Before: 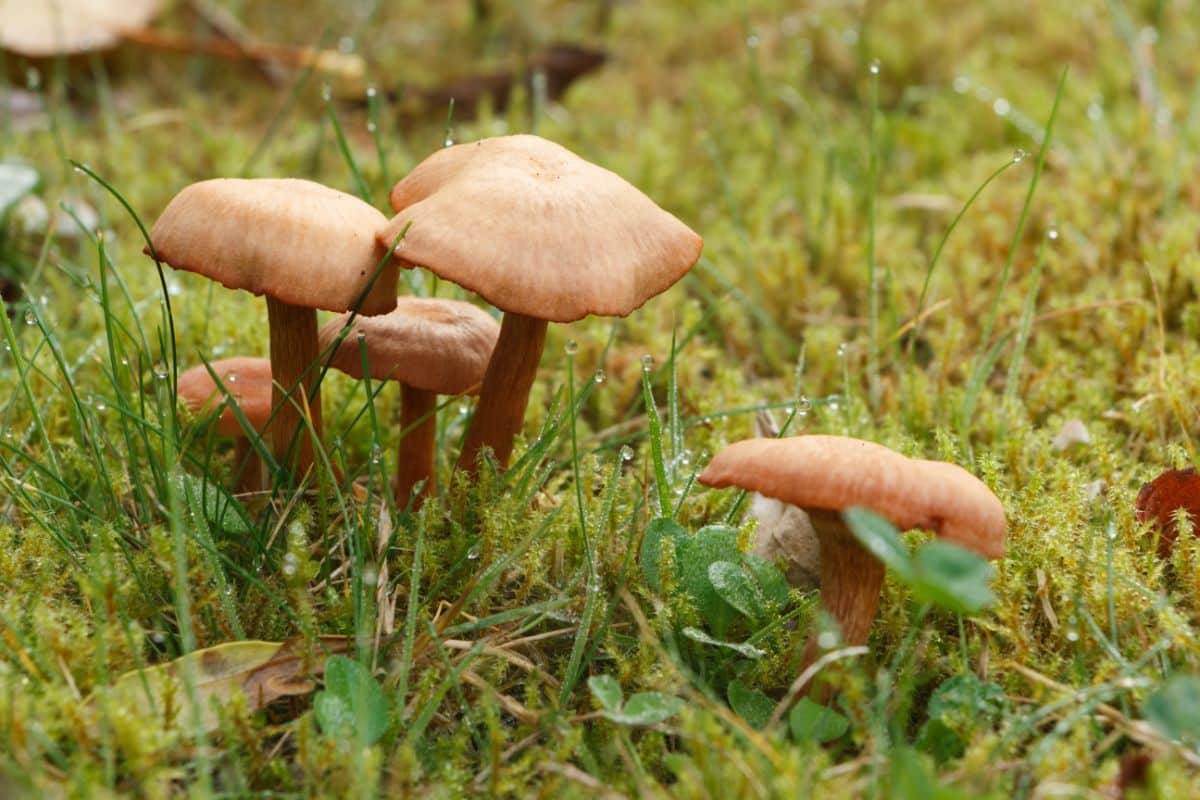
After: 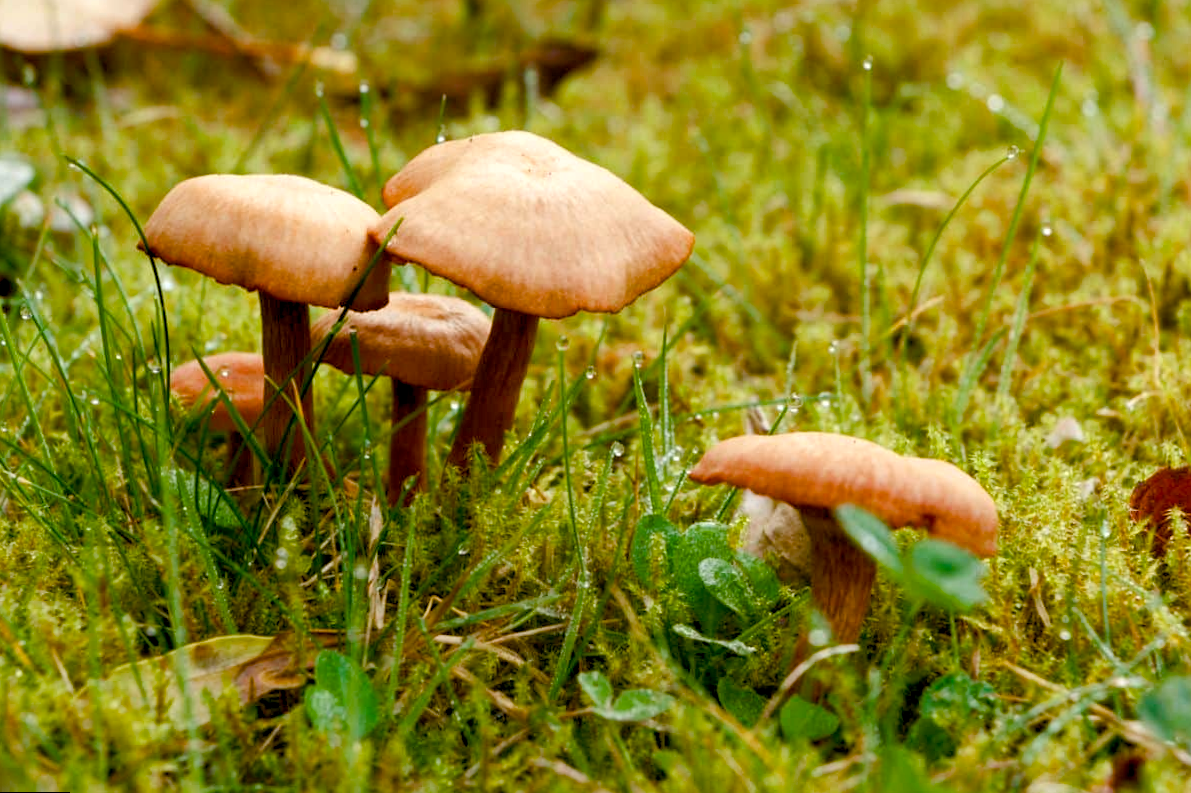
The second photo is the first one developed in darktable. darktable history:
rotate and perspective: rotation 0.192°, lens shift (horizontal) -0.015, crop left 0.005, crop right 0.996, crop top 0.006, crop bottom 0.99
exposure: compensate highlight preservation false
shadows and highlights: radius 125.46, shadows 21.19, highlights -21.19, low approximation 0.01
color balance rgb: shadows lift › luminance -9.41%, highlights gain › luminance 17.6%, global offset › luminance -1.45%, perceptual saturation grading › highlights -17.77%, perceptual saturation grading › mid-tones 33.1%, perceptual saturation grading › shadows 50.52%, global vibrance 24.22%
